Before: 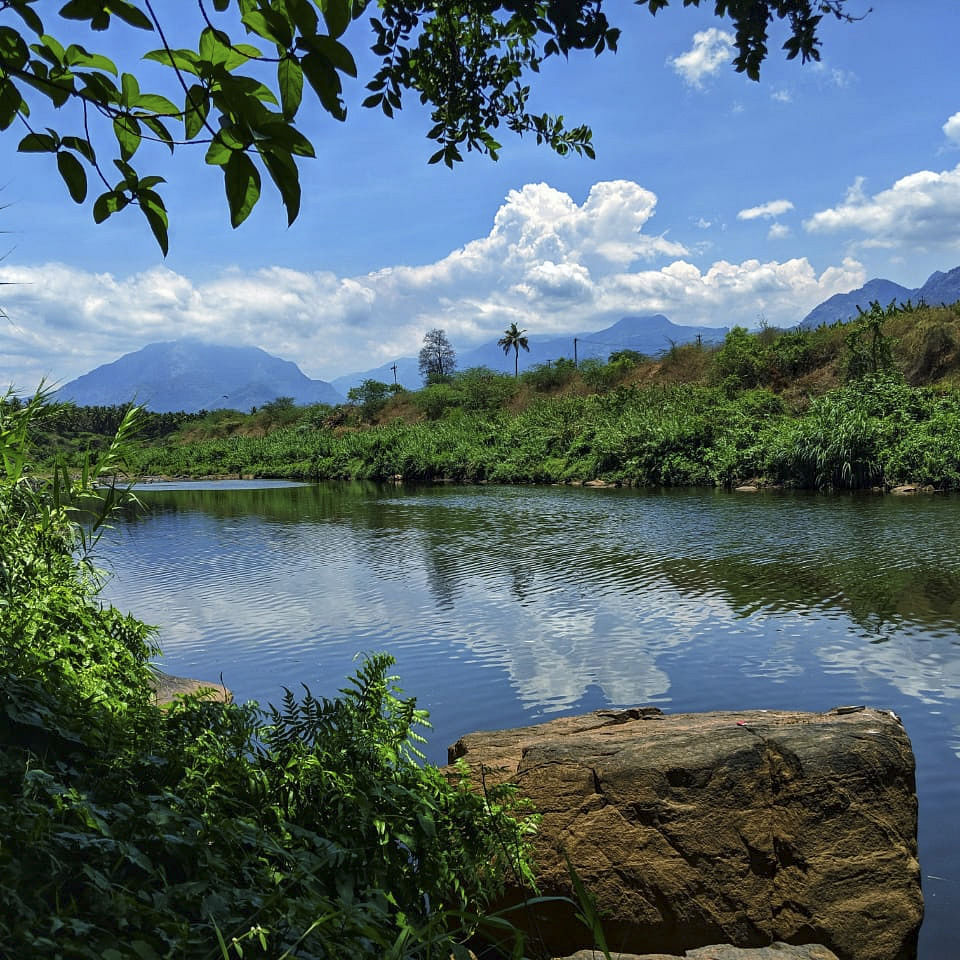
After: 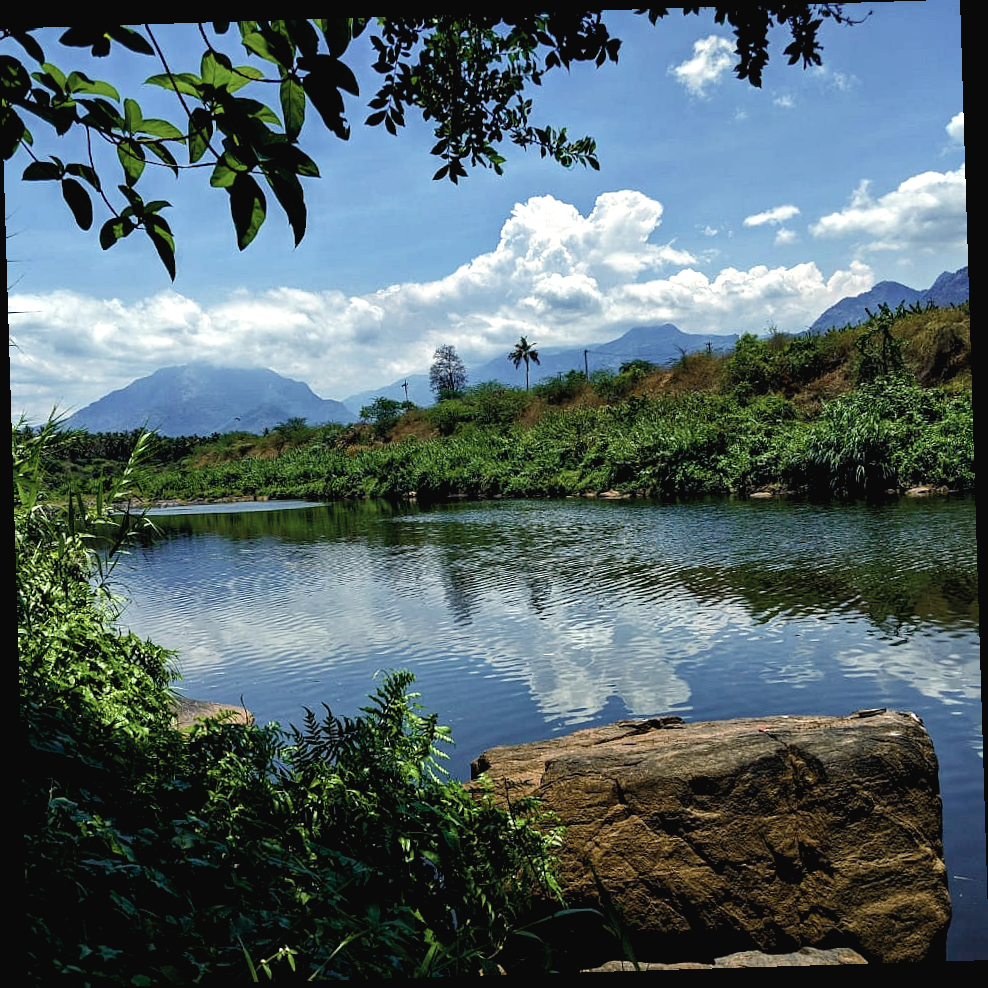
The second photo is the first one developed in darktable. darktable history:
rotate and perspective: rotation -1.75°, automatic cropping off
contrast brightness saturation: contrast -0.05, saturation -0.41
color balance rgb: shadows lift › luminance -21.66%, shadows lift › chroma 6.57%, shadows lift › hue 270°, power › chroma 0.68%, power › hue 60°, highlights gain › luminance 6.08%, highlights gain › chroma 1.33%, highlights gain › hue 90°, global offset › luminance -0.87%, perceptual saturation grading › global saturation 26.86%, perceptual saturation grading › highlights -28.39%, perceptual saturation grading › mid-tones 15.22%, perceptual saturation grading › shadows 33.98%, perceptual brilliance grading › highlights 10%, perceptual brilliance grading › mid-tones 5%
